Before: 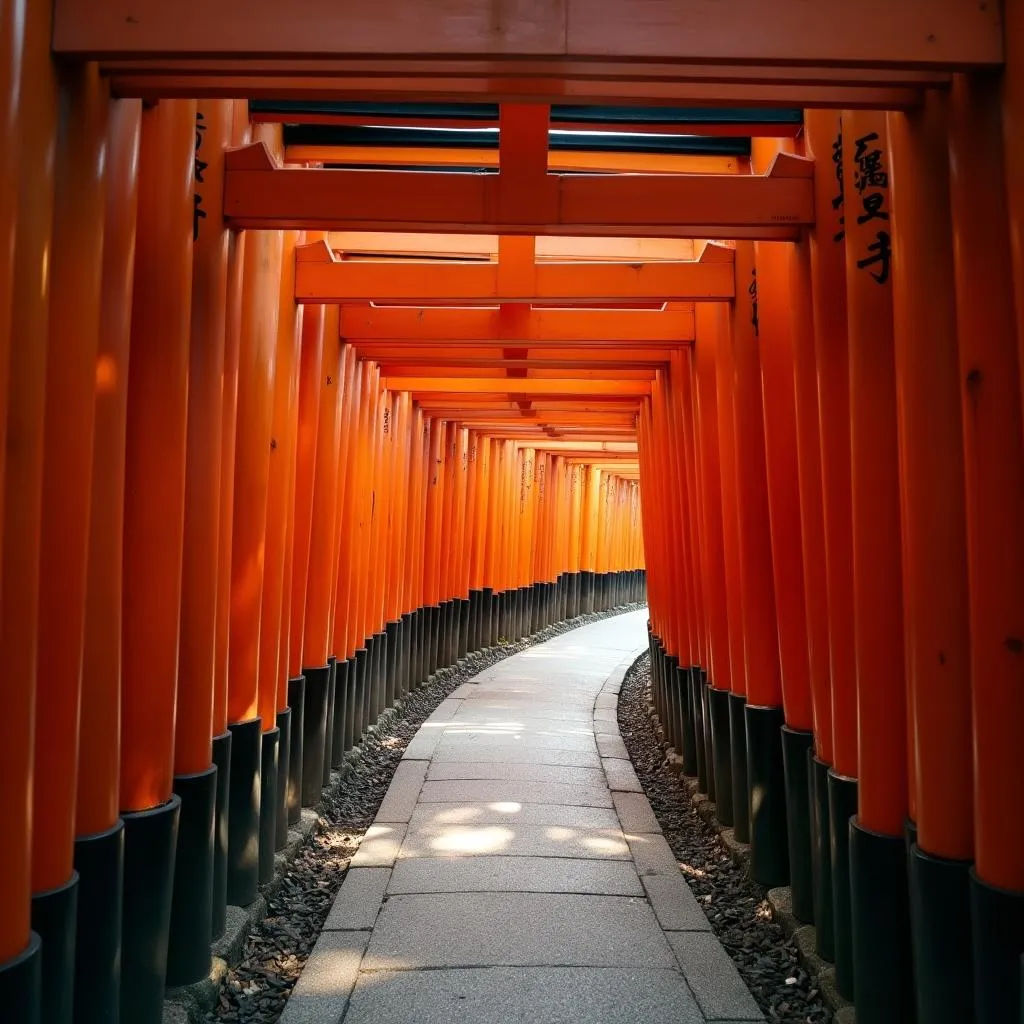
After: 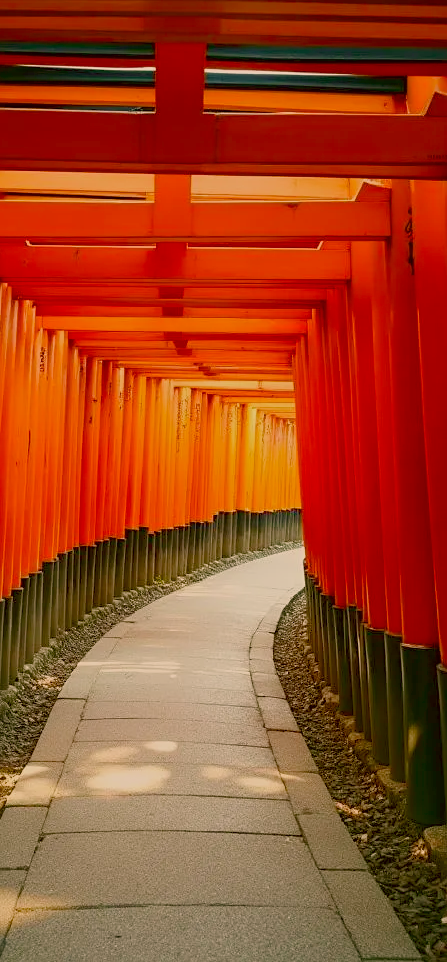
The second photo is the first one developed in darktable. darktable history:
color balance rgb: perceptual saturation grading › global saturation 20%, perceptual saturation grading › highlights -24.818%, perceptual saturation grading › shadows 49.392%, contrast -29.769%
crop: left 33.615%, top 5.974%, right 22.725%
color correction: highlights a* 8.93, highlights b* 14.92, shadows a* -0.527, shadows b* 26.26
sharpen: amount 0.206
